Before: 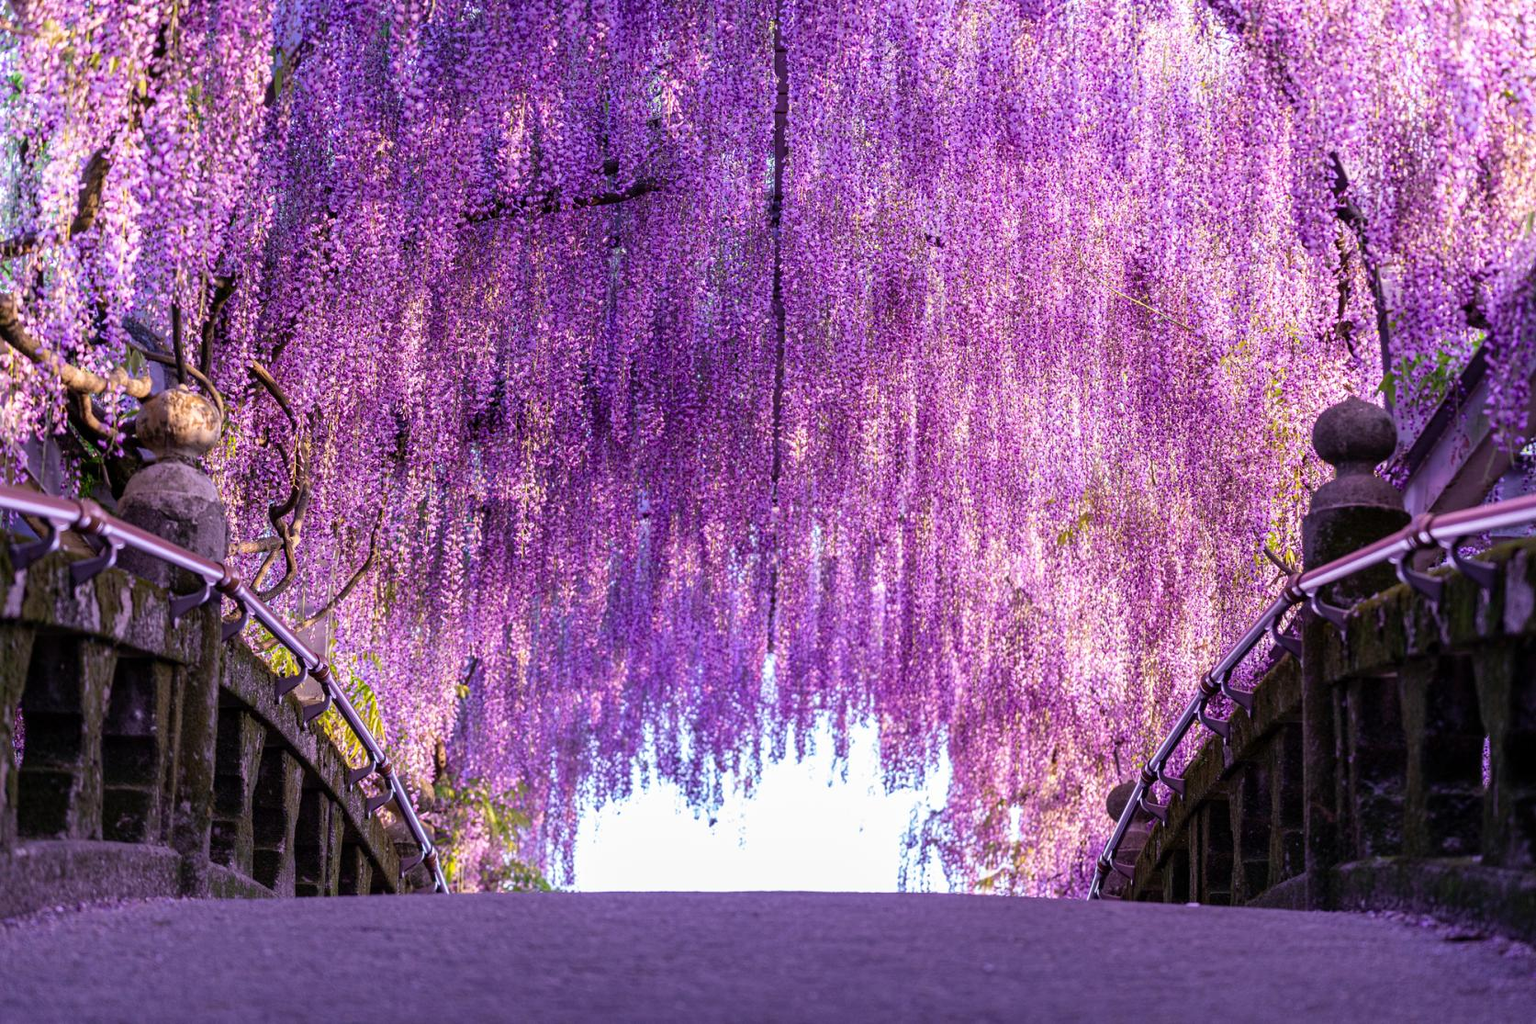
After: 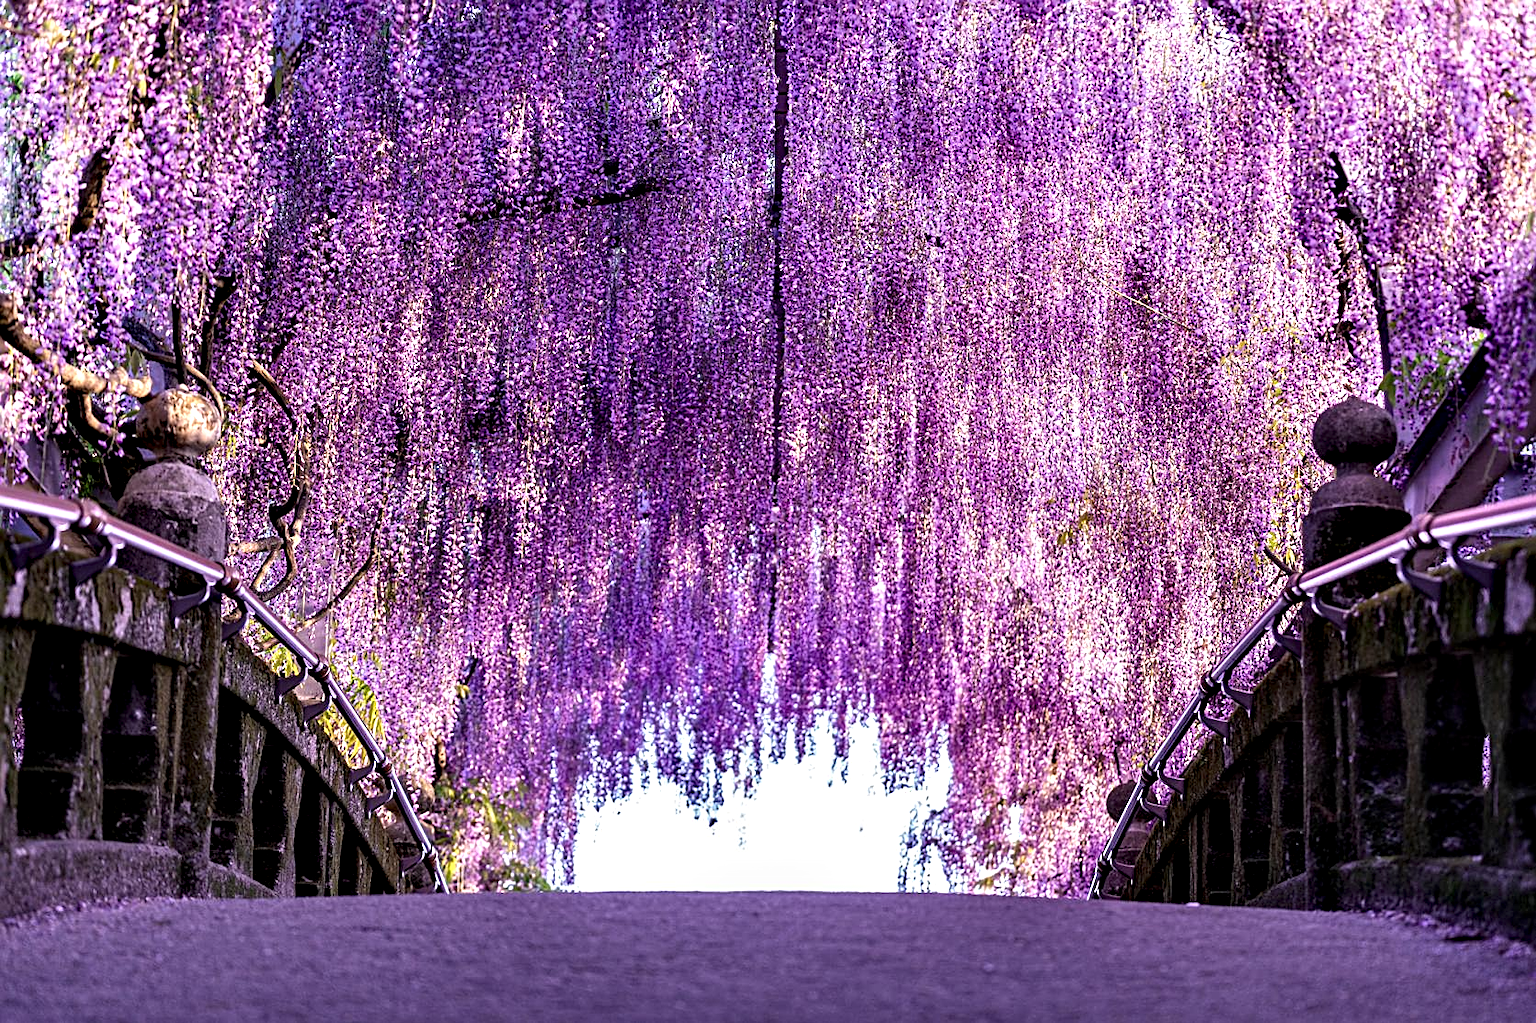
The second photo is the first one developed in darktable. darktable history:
sharpen: on, module defaults
contrast equalizer: octaves 7, y [[0.601, 0.6, 0.598, 0.598, 0.6, 0.601], [0.5 ×6], [0.5 ×6], [0 ×6], [0 ×6]]
